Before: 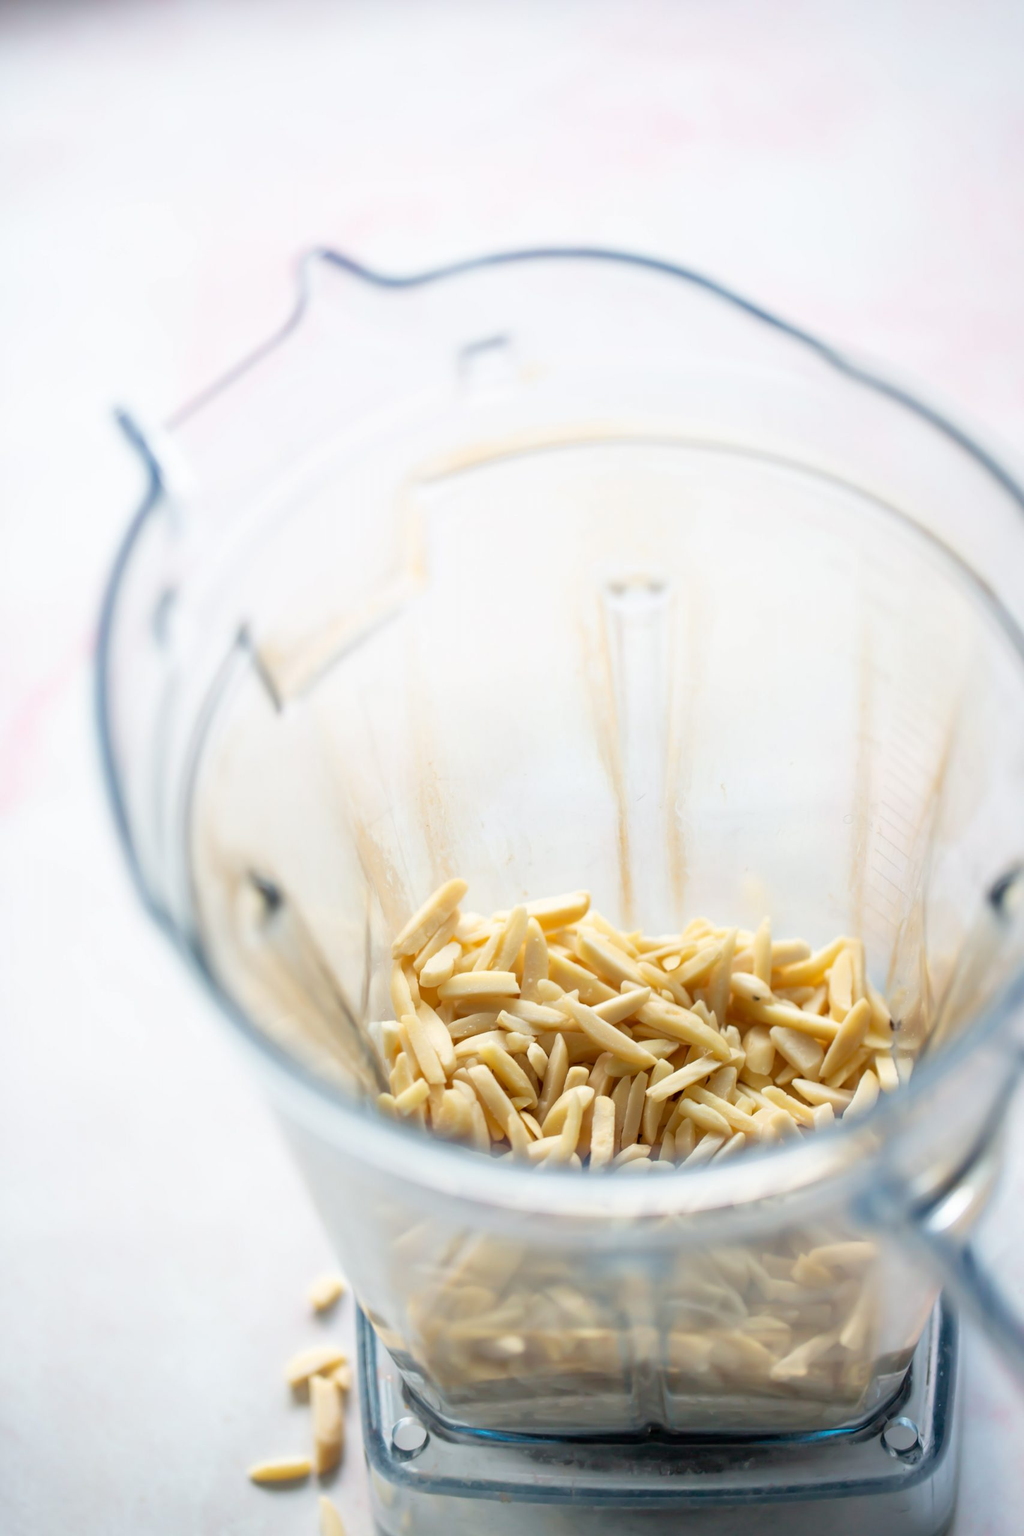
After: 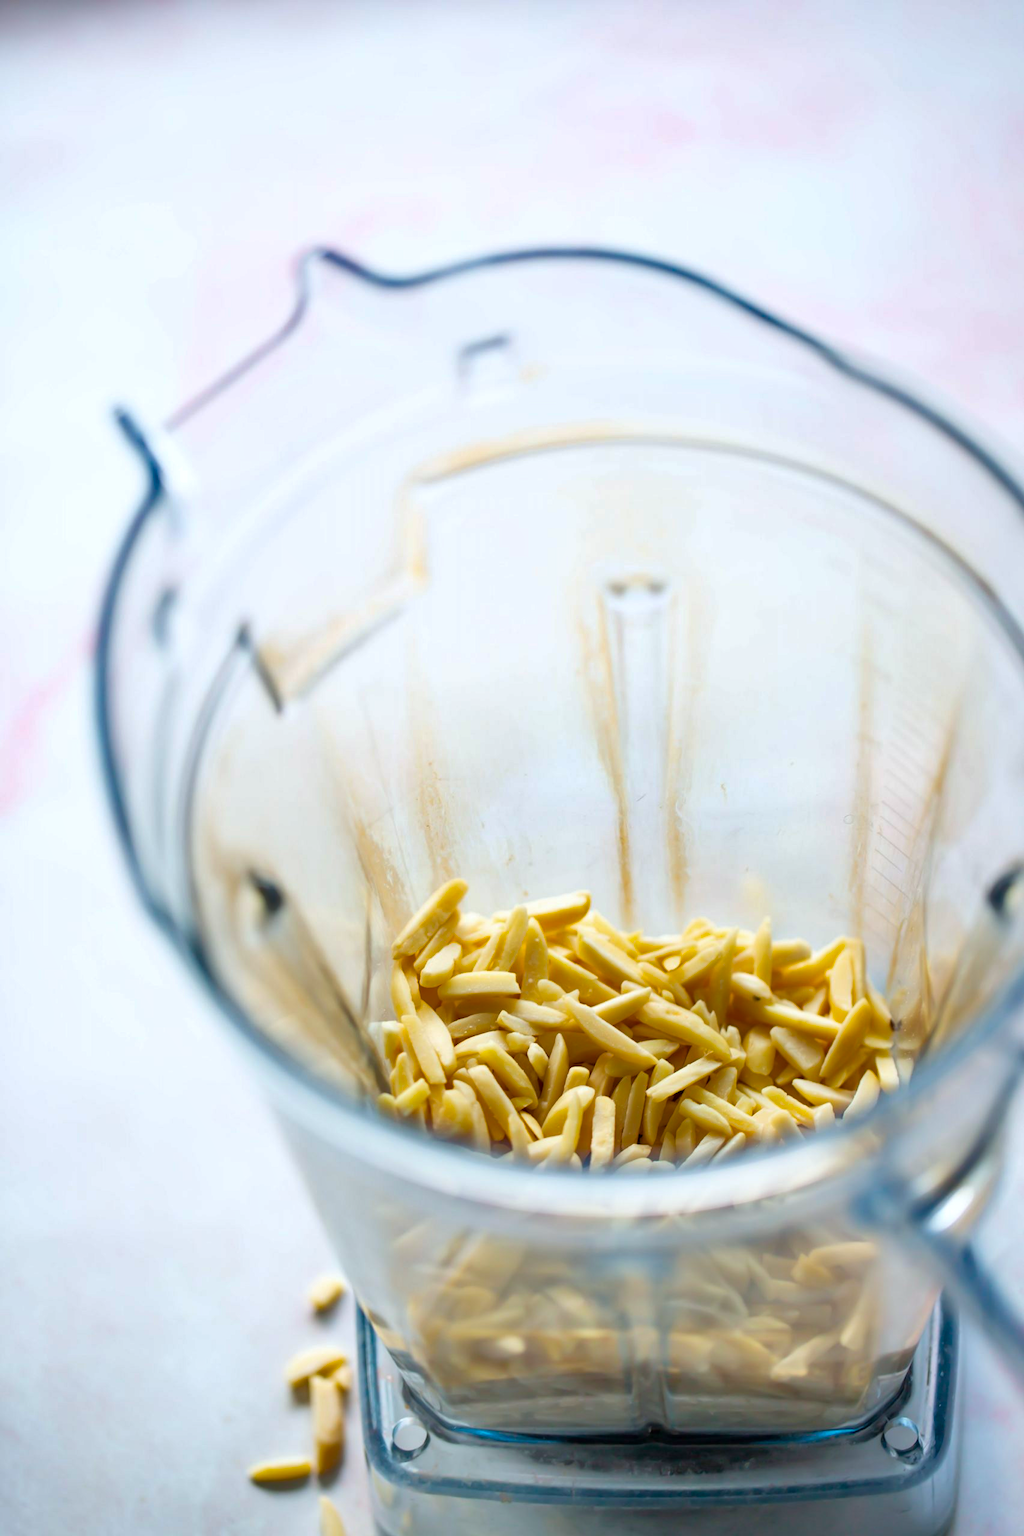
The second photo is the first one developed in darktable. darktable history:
white balance: red 0.982, blue 1.018
shadows and highlights: shadows 12, white point adjustment 1.2, soften with gaussian
color balance rgb: linear chroma grading › global chroma 10%, perceptual saturation grading › global saturation 30%, global vibrance 10%
